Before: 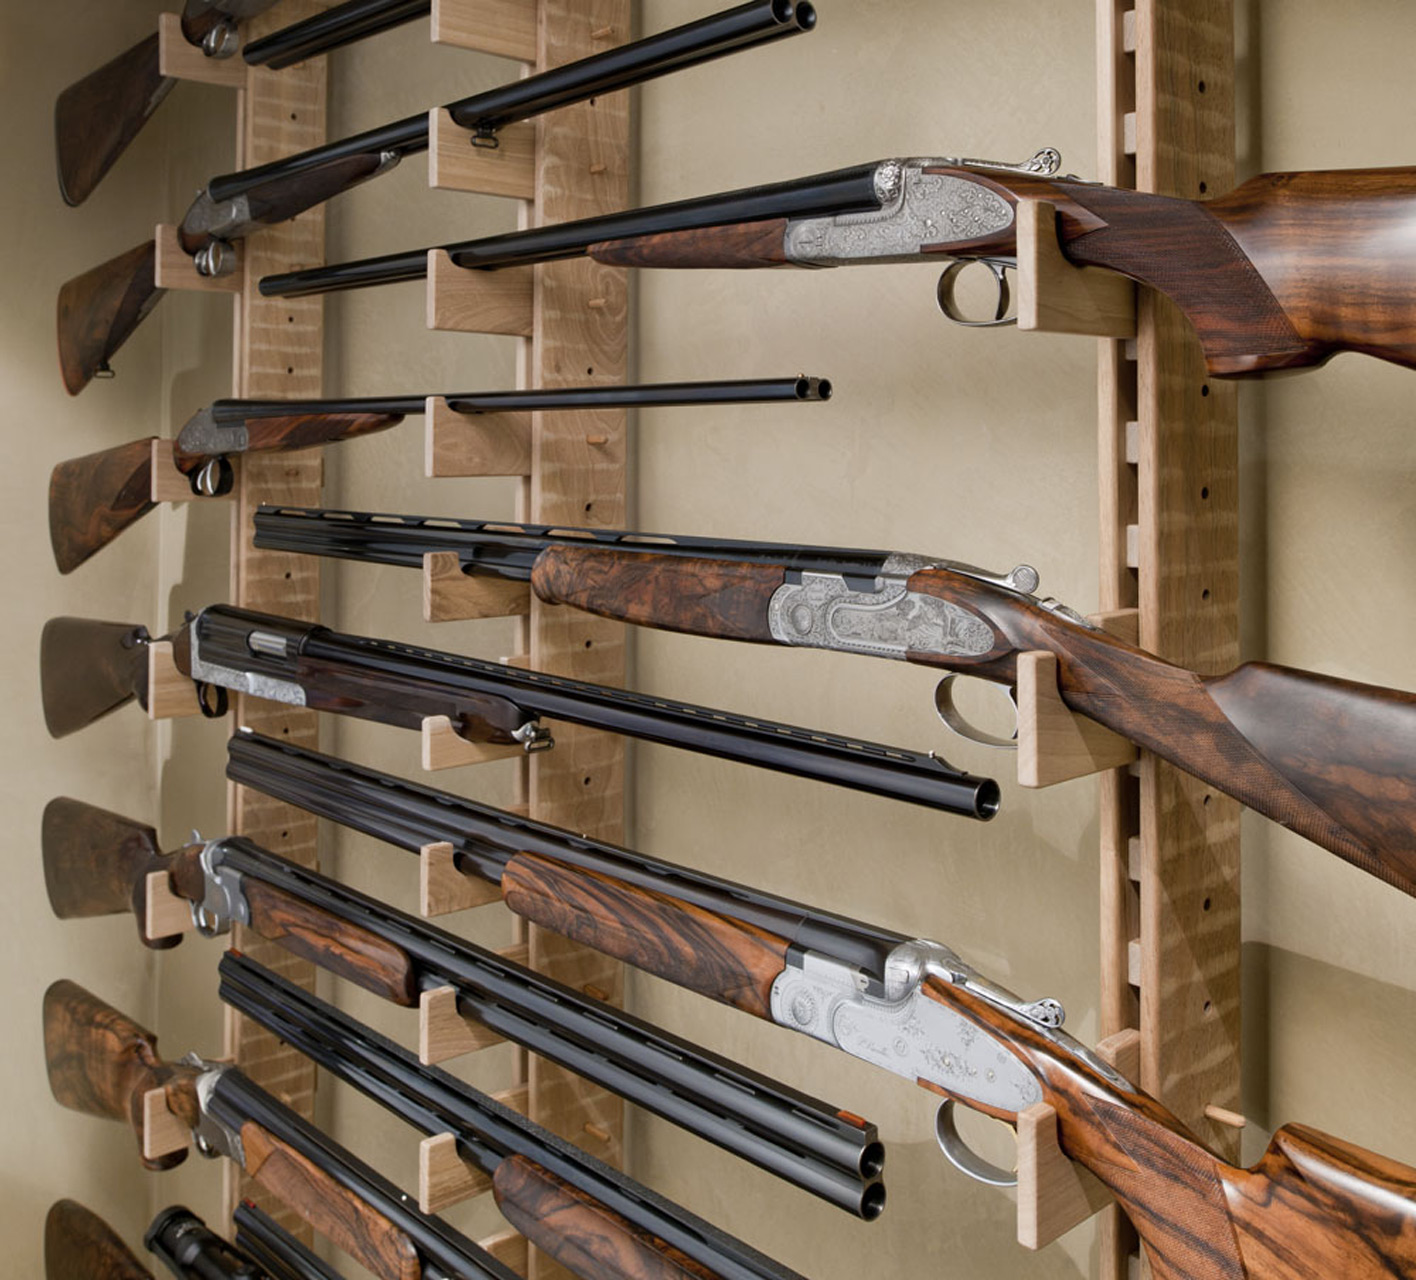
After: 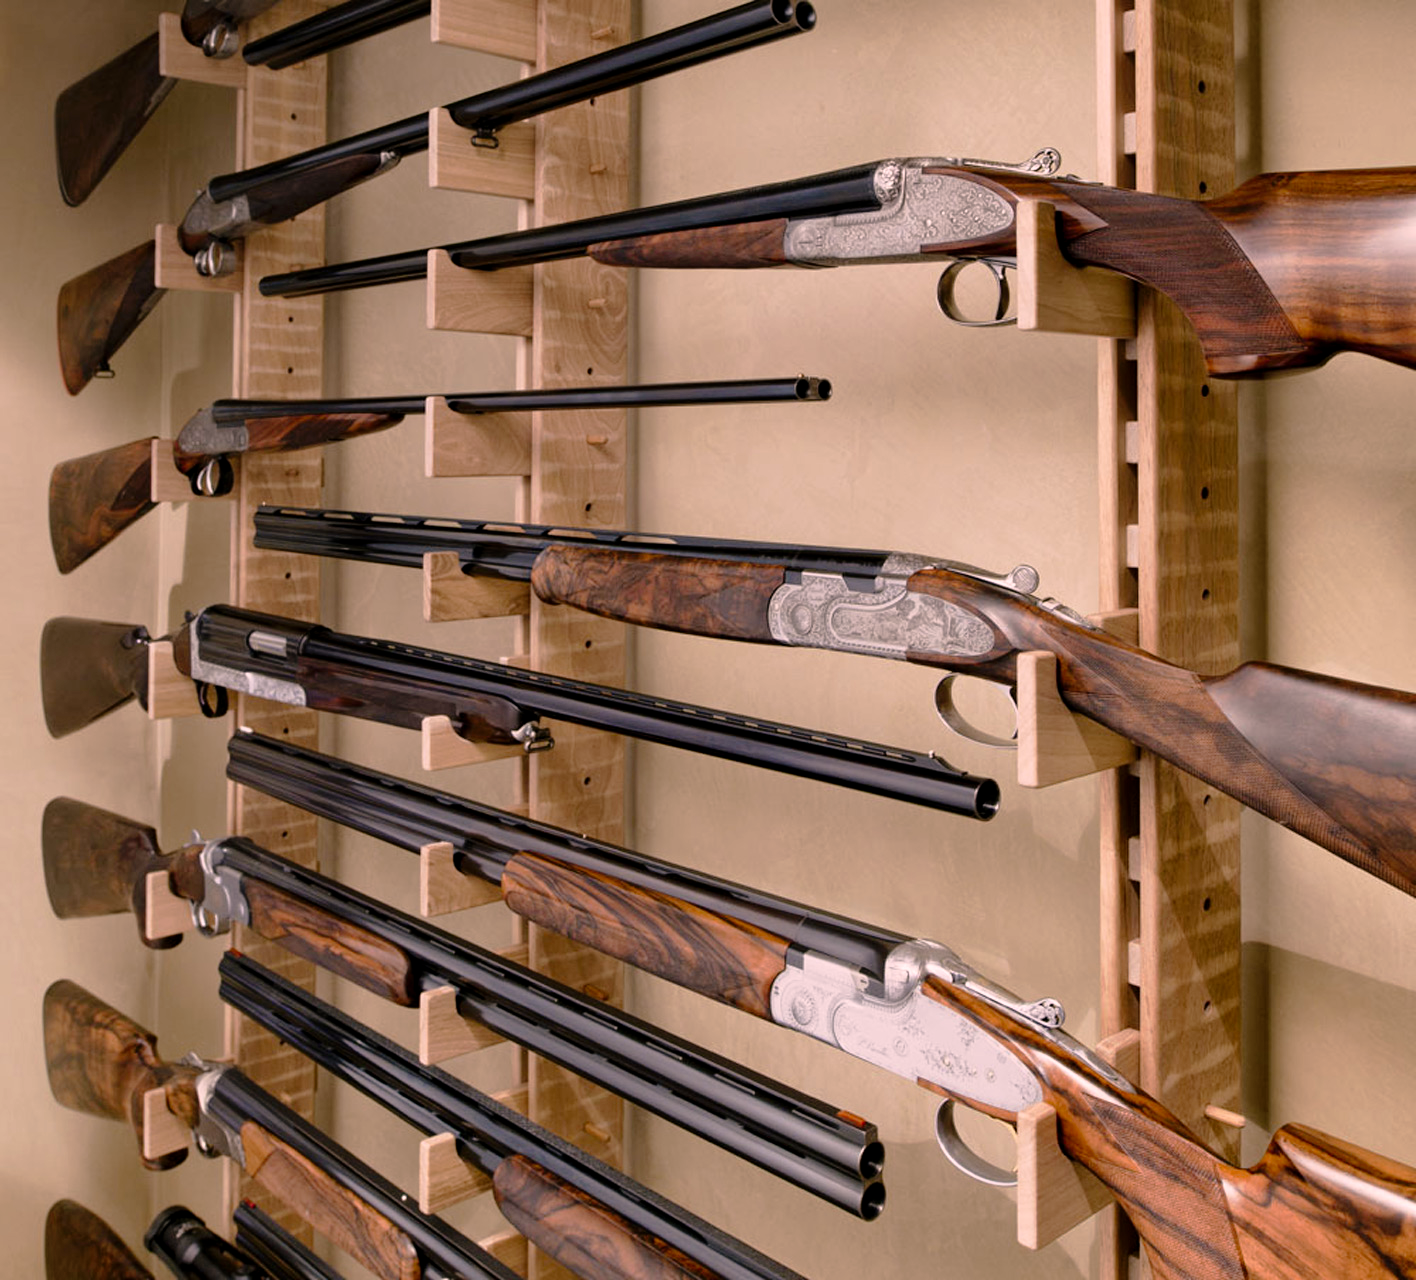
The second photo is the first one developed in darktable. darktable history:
color correction: highlights a* 12.64, highlights b* 5.37
tone curve: curves: ch0 [(0.024, 0) (0.075, 0.034) (0.145, 0.098) (0.257, 0.259) (0.408, 0.45) (0.611, 0.64) (0.81, 0.857) (1, 1)]; ch1 [(0, 0) (0.287, 0.198) (0.501, 0.506) (0.56, 0.57) (0.712, 0.777) (0.976, 0.992)]; ch2 [(0, 0) (0.5, 0.5) (0.523, 0.552) (0.59, 0.603) (0.681, 0.754) (1, 1)], preserve colors none
